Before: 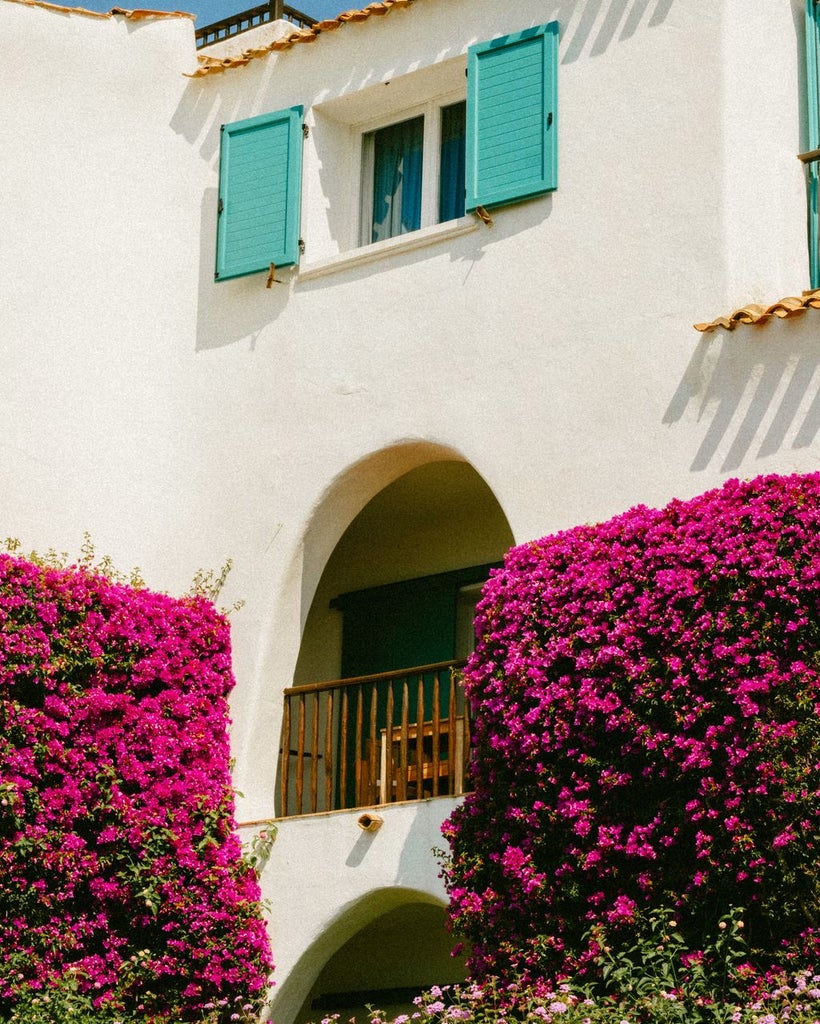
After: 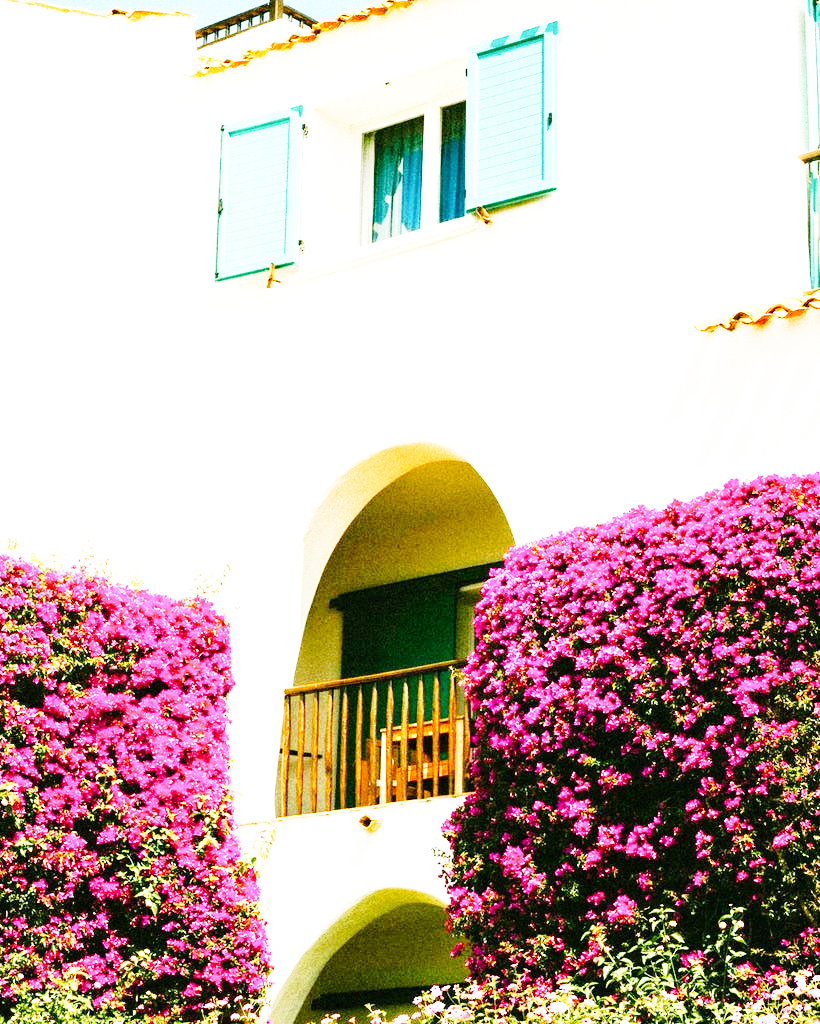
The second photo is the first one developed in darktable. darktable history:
base curve: curves: ch0 [(0, 0) (0.007, 0.004) (0.027, 0.03) (0.046, 0.07) (0.207, 0.54) (0.442, 0.872) (0.673, 0.972) (1, 1)], preserve colors none
tone curve: curves: ch0 [(0, 0) (0.003, 0.004) (0.011, 0.015) (0.025, 0.033) (0.044, 0.058) (0.069, 0.091) (0.1, 0.131) (0.136, 0.178) (0.177, 0.232) (0.224, 0.294) (0.277, 0.362) (0.335, 0.434) (0.399, 0.512) (0.468, 0.582) (0.543, 0.646) (0.623, 0.713) (0.709, 0.783) (0.801, 0.876) (0.898, 0.938) (1, 1)], preserve colors none
exposure: exposure 0.949 EV, compensate exposure bias true, compensate highlight preservation false
